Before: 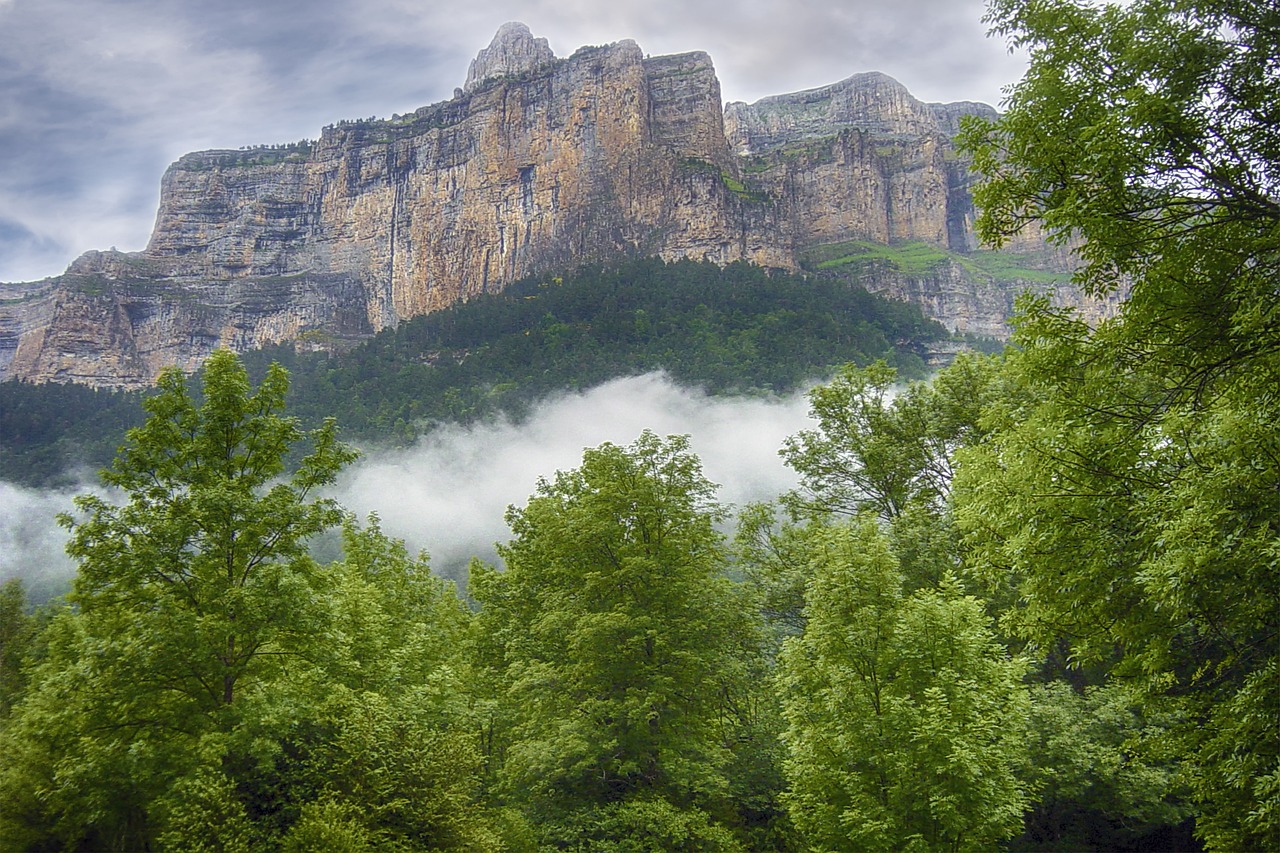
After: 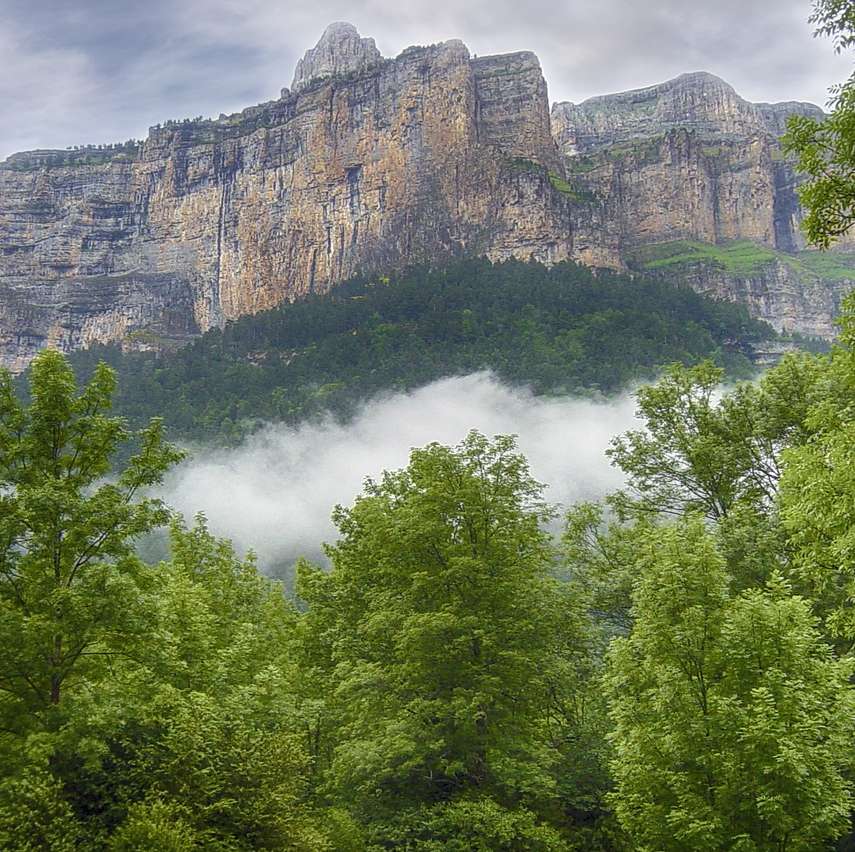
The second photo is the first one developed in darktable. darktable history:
crop and rotate: left 13.548%, right 19.628%
